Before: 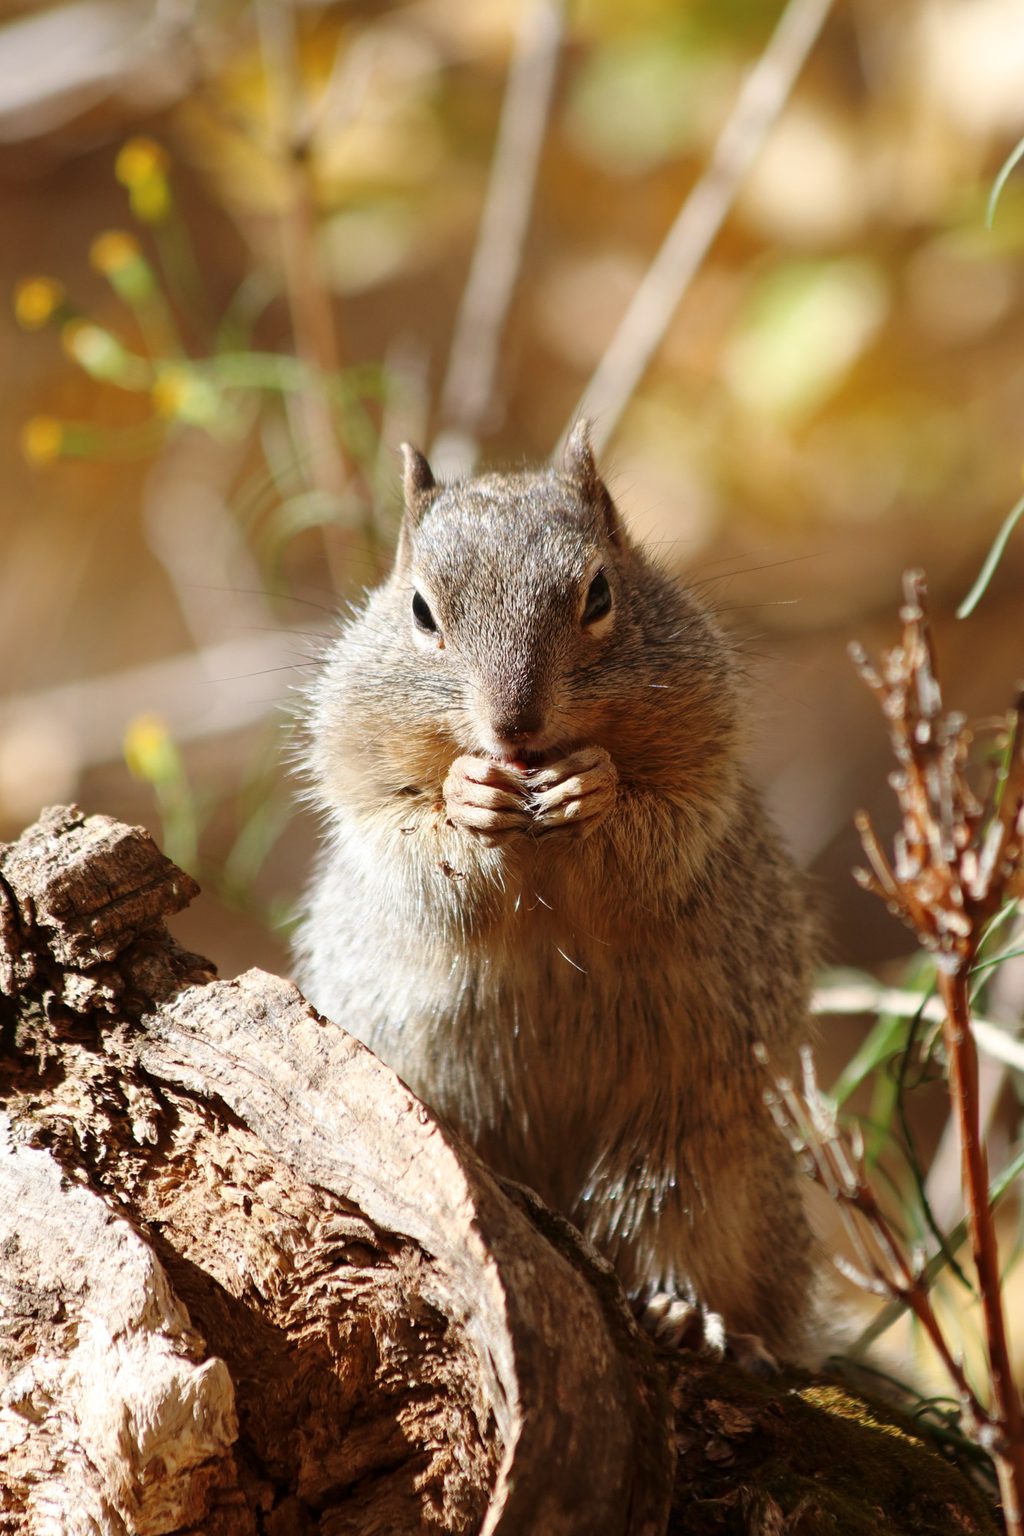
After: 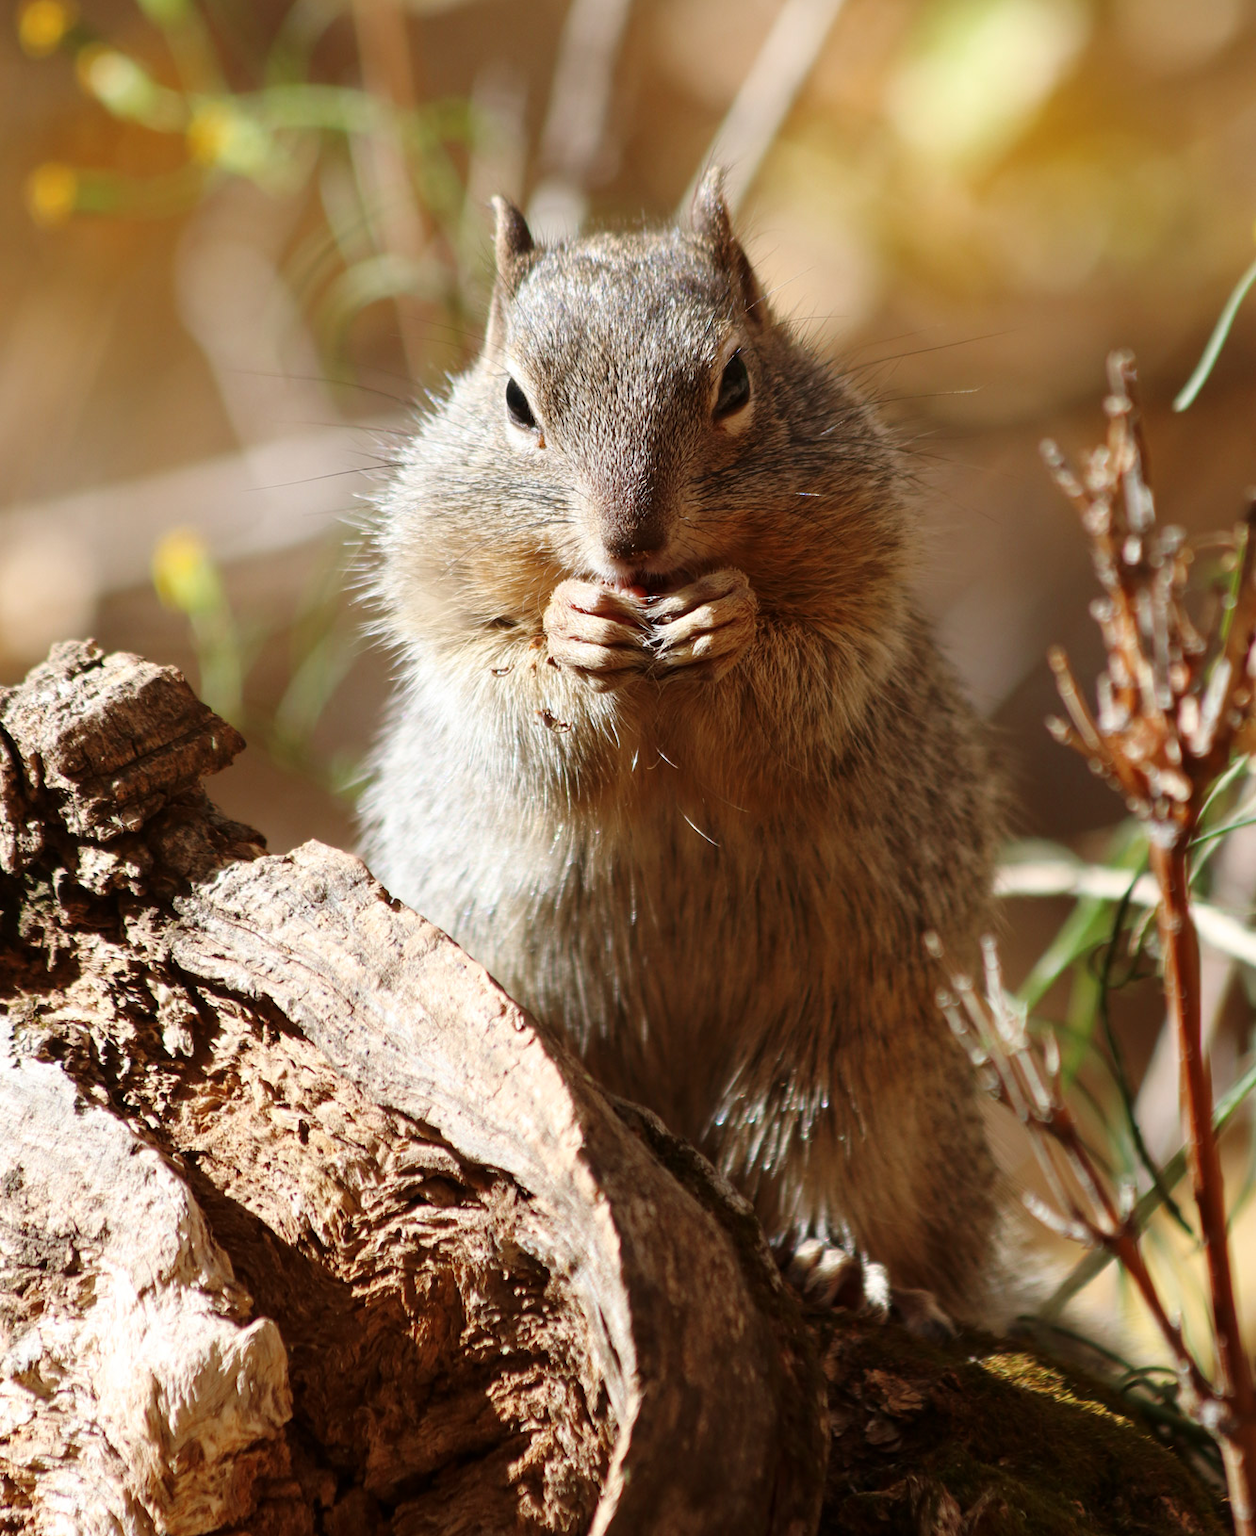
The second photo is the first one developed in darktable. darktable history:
contrast brightness saturation: contrast 0.053
crop and rotate: top 18.498%
